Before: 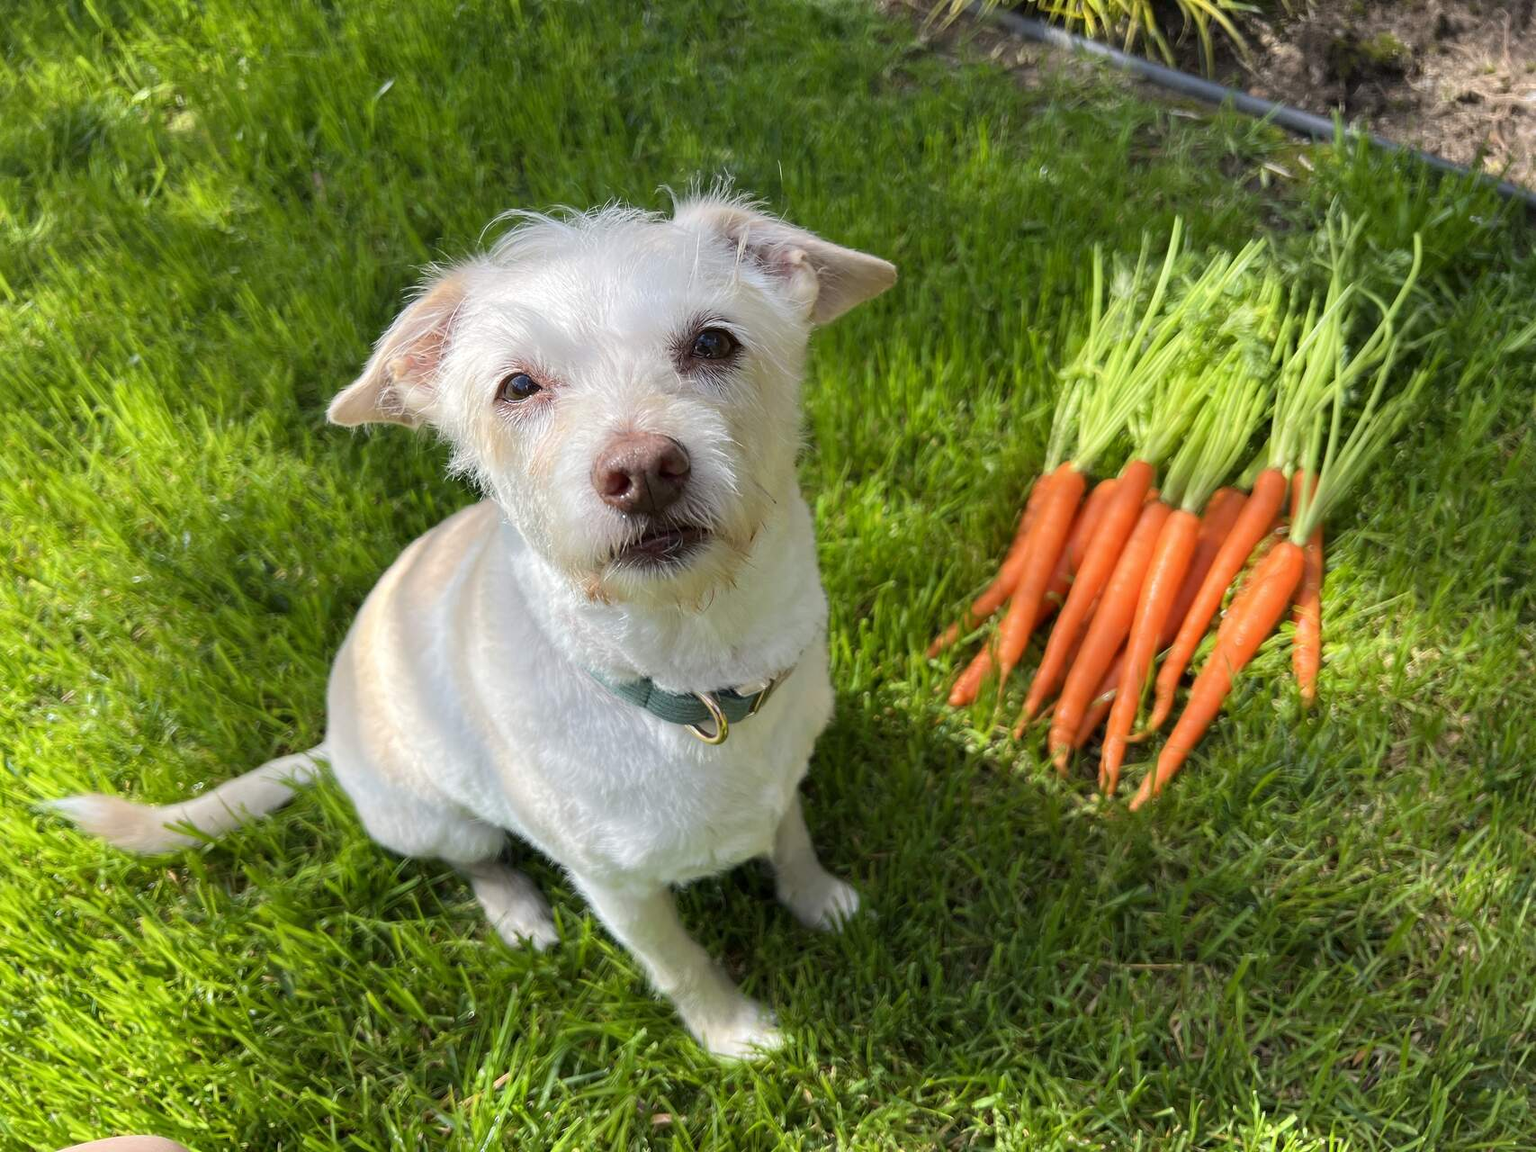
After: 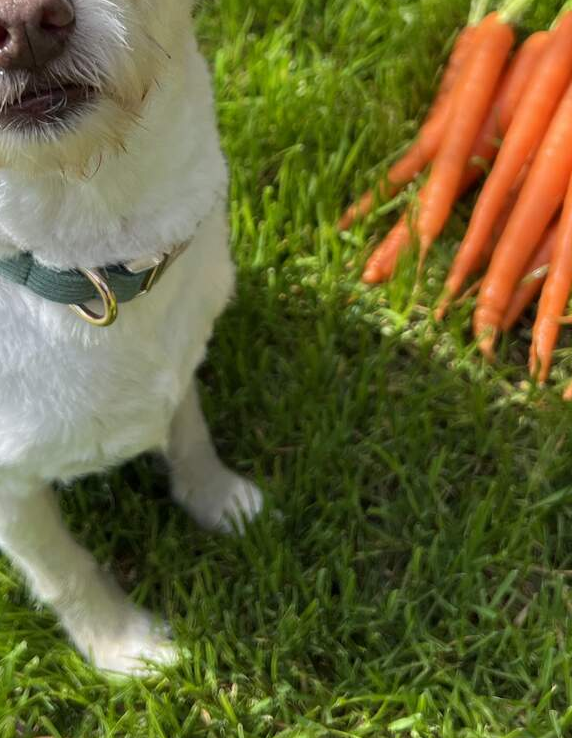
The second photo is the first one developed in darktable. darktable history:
crop: left 40.548%, top 39.215%, right 25.892%, bottom 3.064%
